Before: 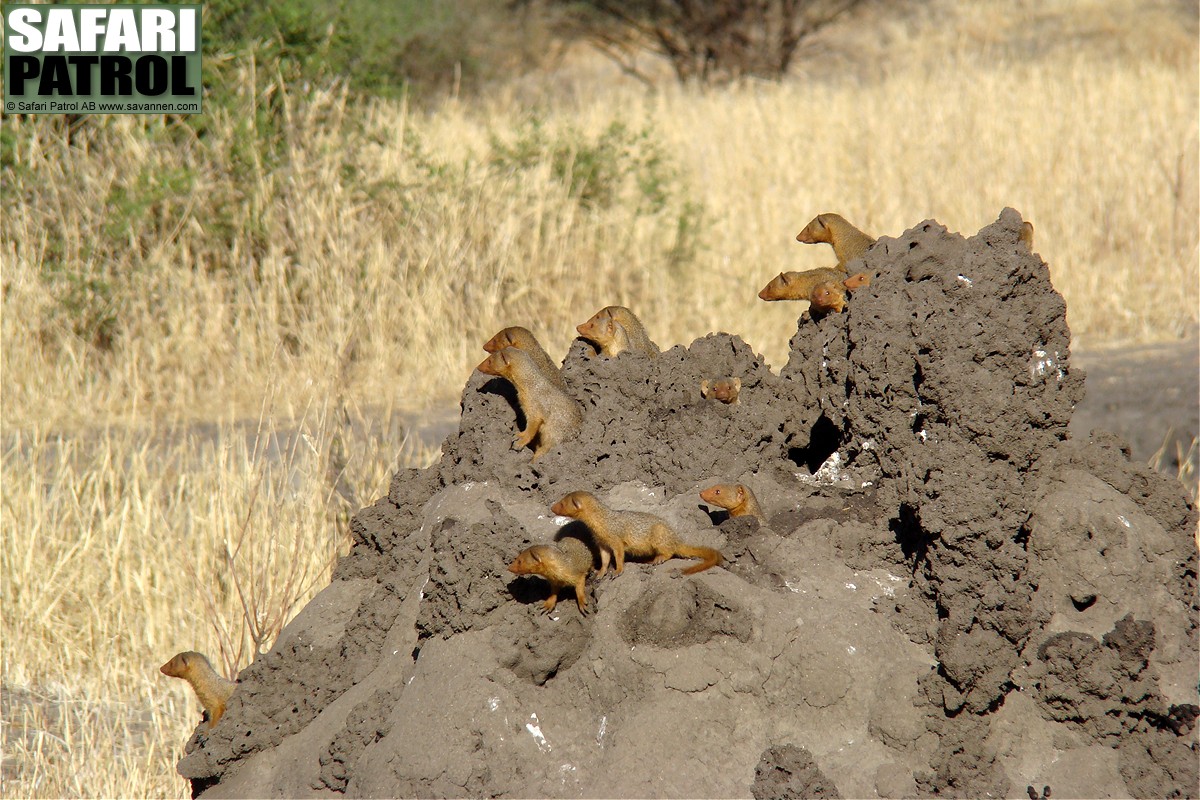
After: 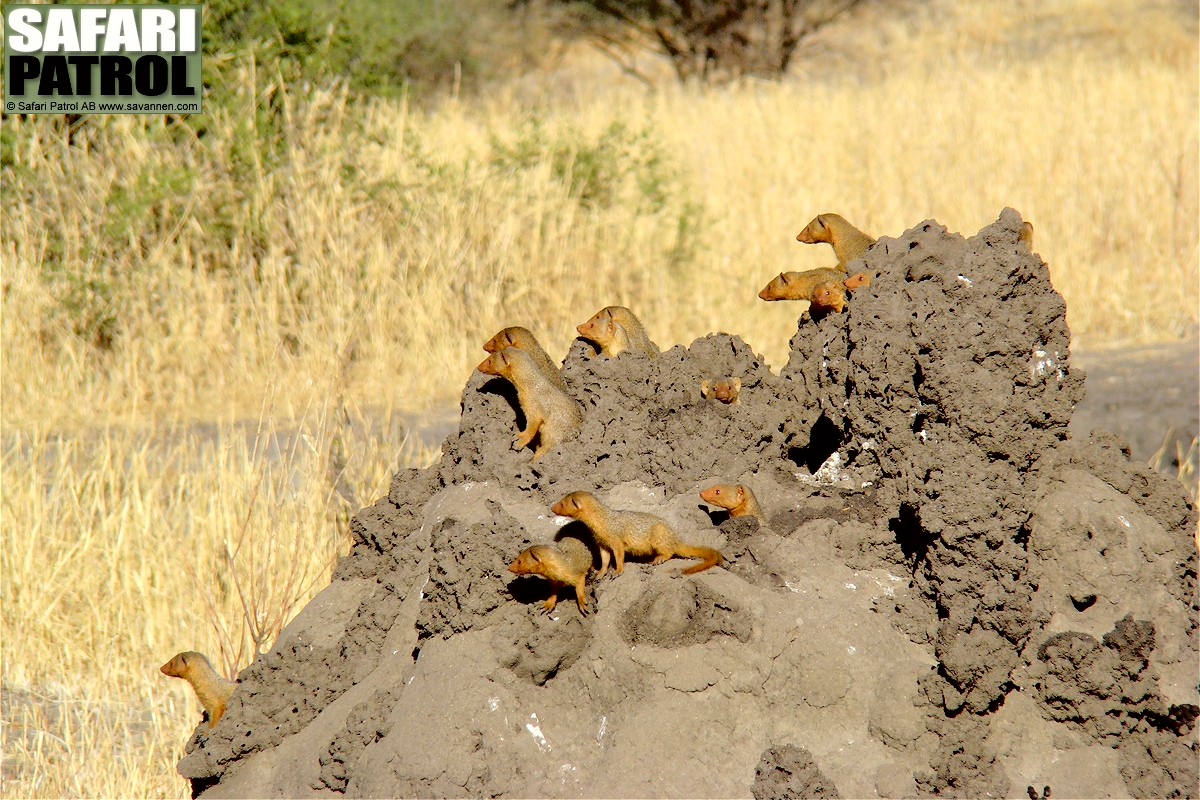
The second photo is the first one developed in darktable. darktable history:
exposure: black level correction 0.01, exposure 0.008 EV, compensate exposure bias true, compensate highlight preservation false
tone curve: curves: ch0 [(0, 0) (0.058, 0.039) (0.168, 0.123) (0.282, 0.327) (0.45, 0.534) (0.676, 0.751) (0.89, 0.919) (1, 1)]; ch1 [(0, 0) (0.094, 0.081) (0.285, 0.299) (0.385, 0.403) (0.447, 0.455) (0.495, 0.496) (0.544, 0.552) (0.589, 0.612) (0.722, 0.728) (1, 1)]; ch2 [(0, 0) (0.257, 0.217) (0.43, 0.421) (0.498, 0.507) (0.531, 0.544) (0.56, 0.579) (0.625, 0.66) (1, 1)], color space Lab, independent channels, preserve colors none
